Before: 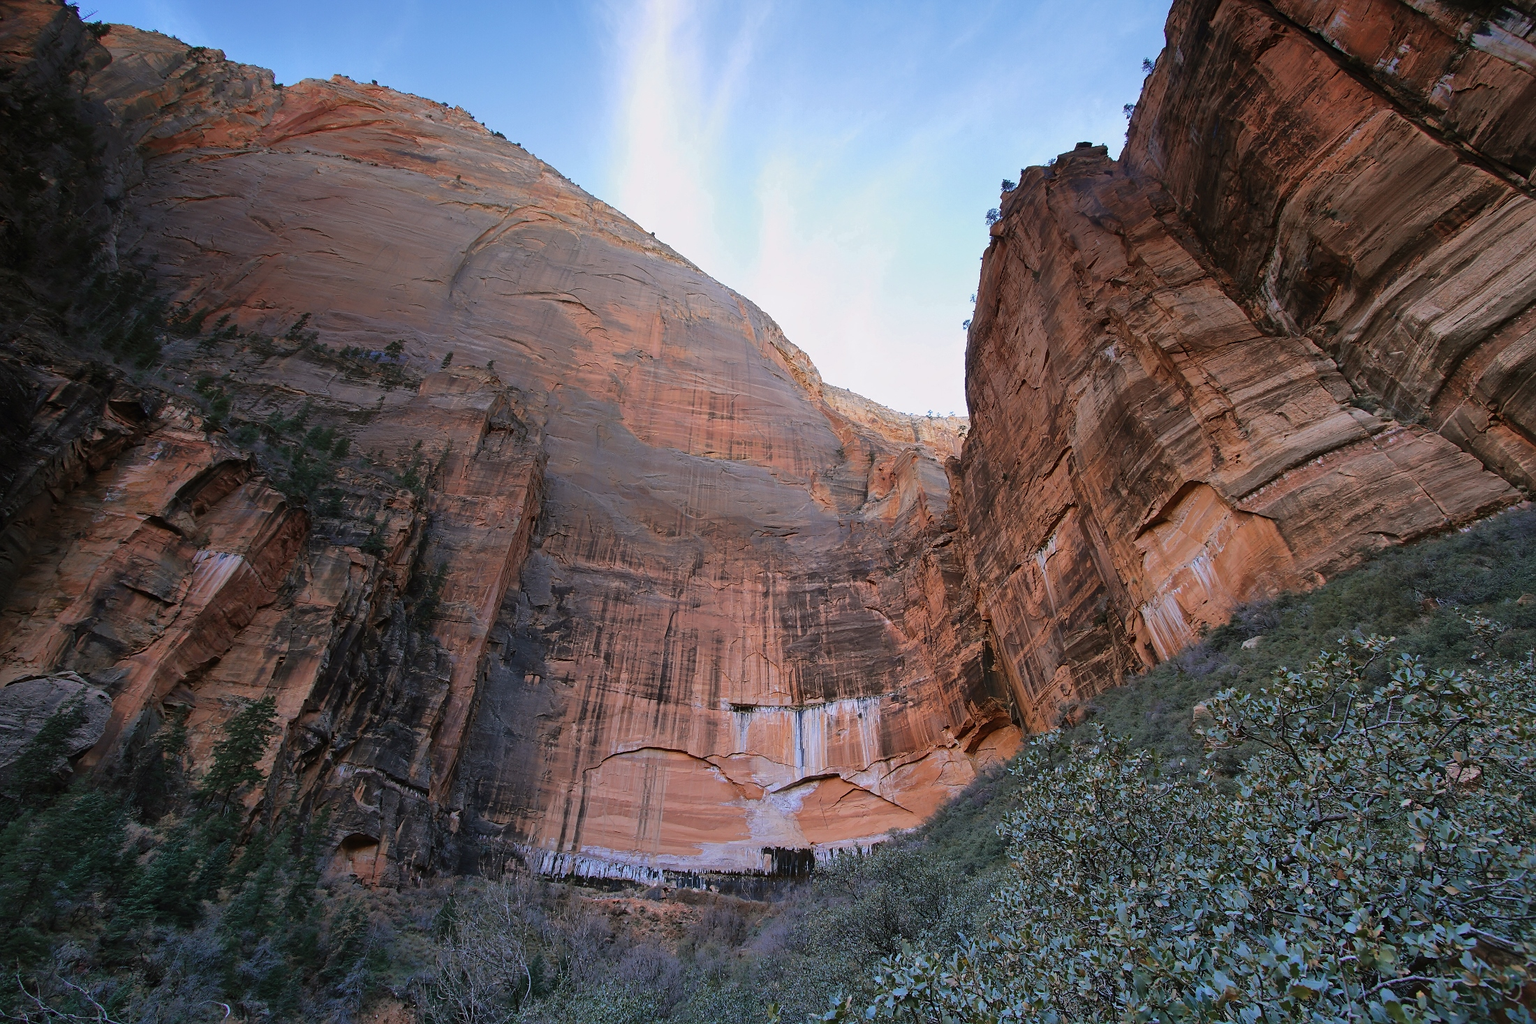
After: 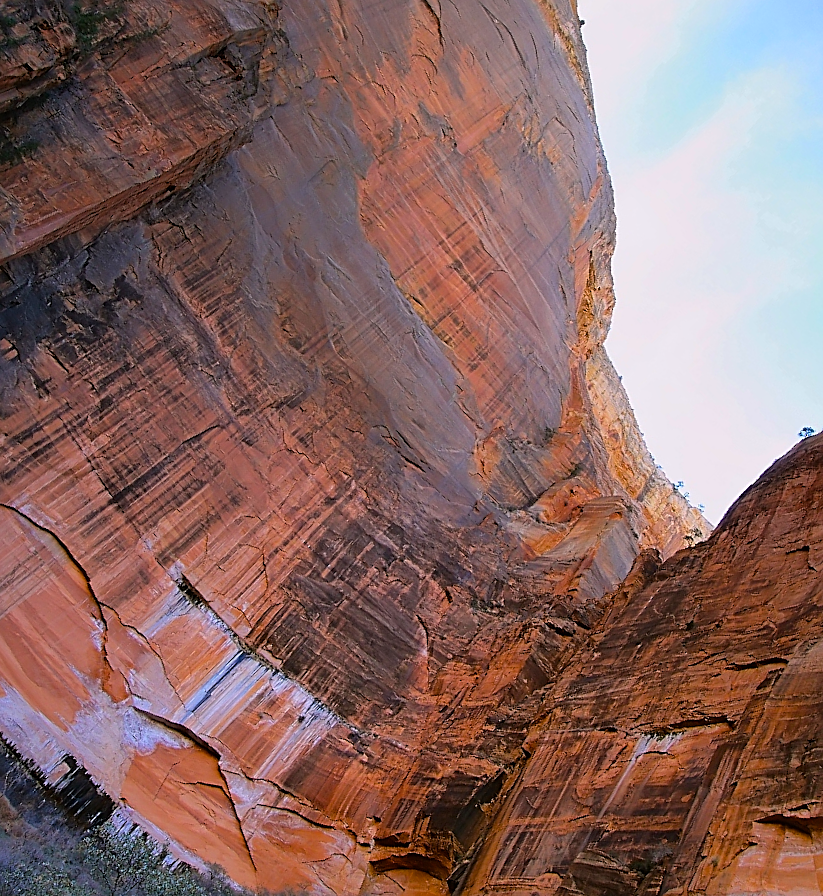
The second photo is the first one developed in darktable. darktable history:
sharpen: on, module defaults
crop and rotate: angle -45.21°, top 16.347%, right 0.83%, bottom 11.719%
color balance rgb: highlights gain › chroma 0.199%, highlights gain › hue 329.99°, linear chroma grading › global chroma 15.548%, perceptual saturation grading › global saturation 30.375%, global vibrance 20%
exposure: exposure -0.485 EV, compensate highlight preservation false
tone equalizer: -8 EV -0.455 EV, -7 EV -0.41 EV, -6 EV -0.298 EV, -5 EV -0.241 EV, -3 EV 0.214 EV, -2 EV 0.34 EV, -1 EV 0.407 EV, +0 EV 0.424 EV
